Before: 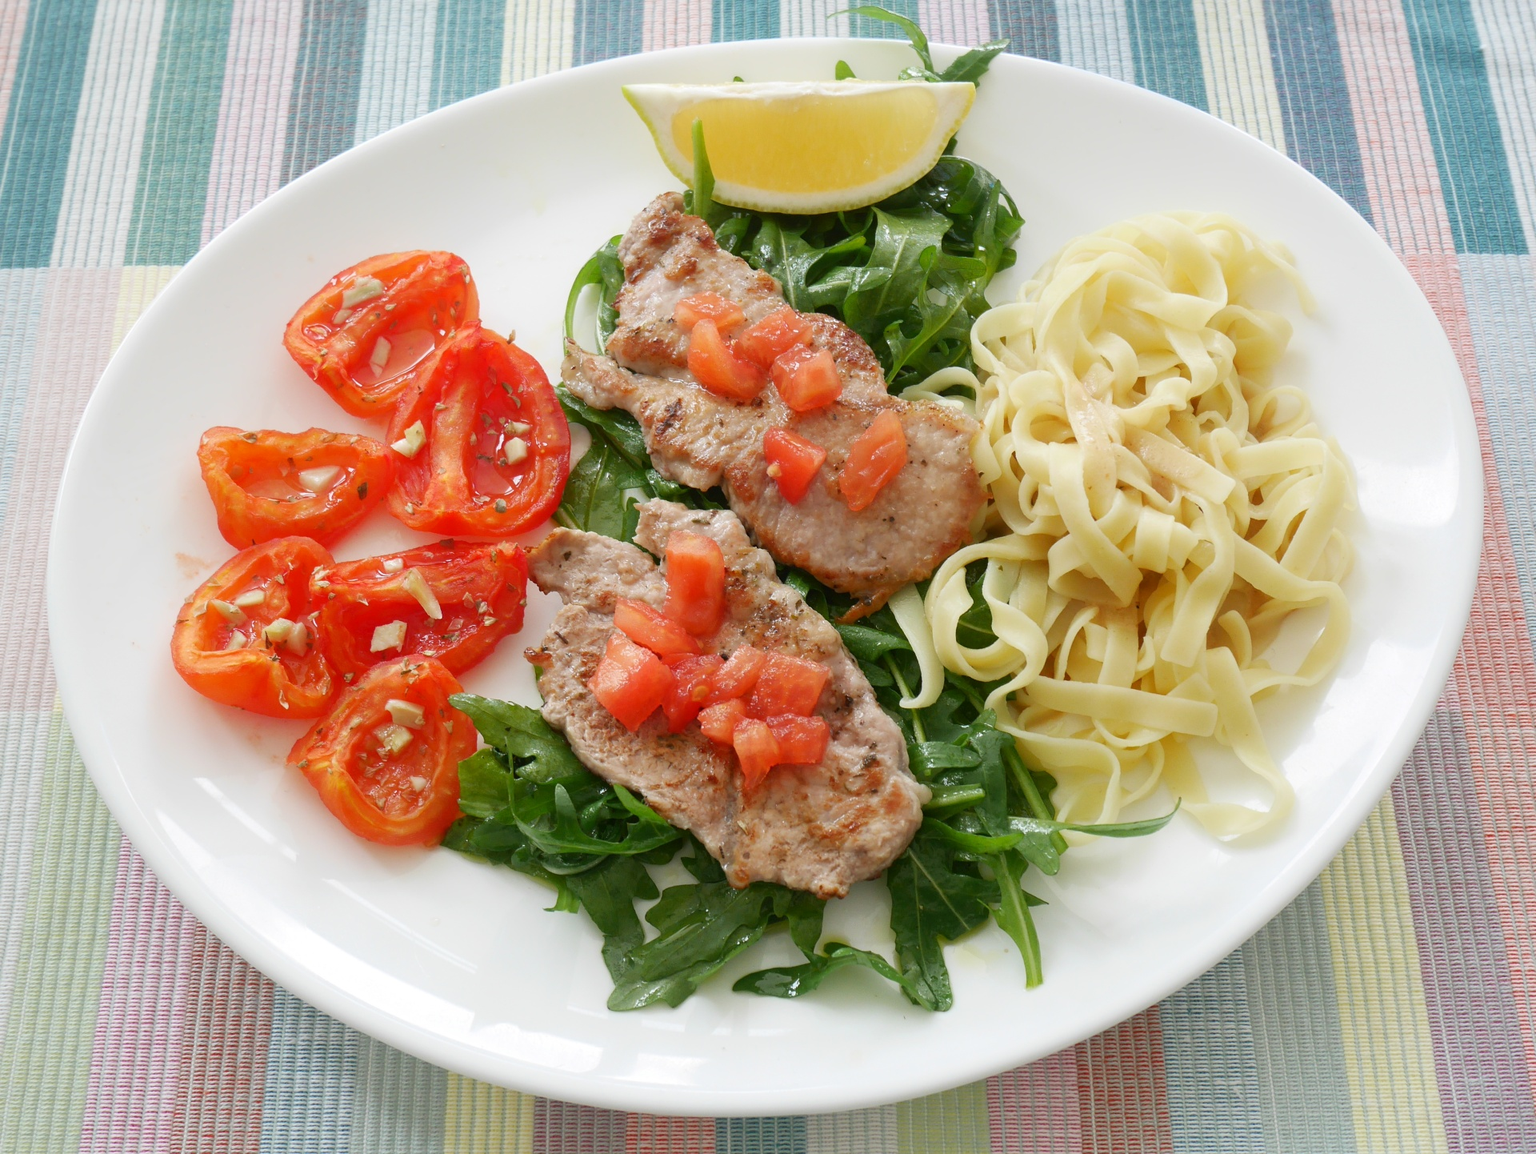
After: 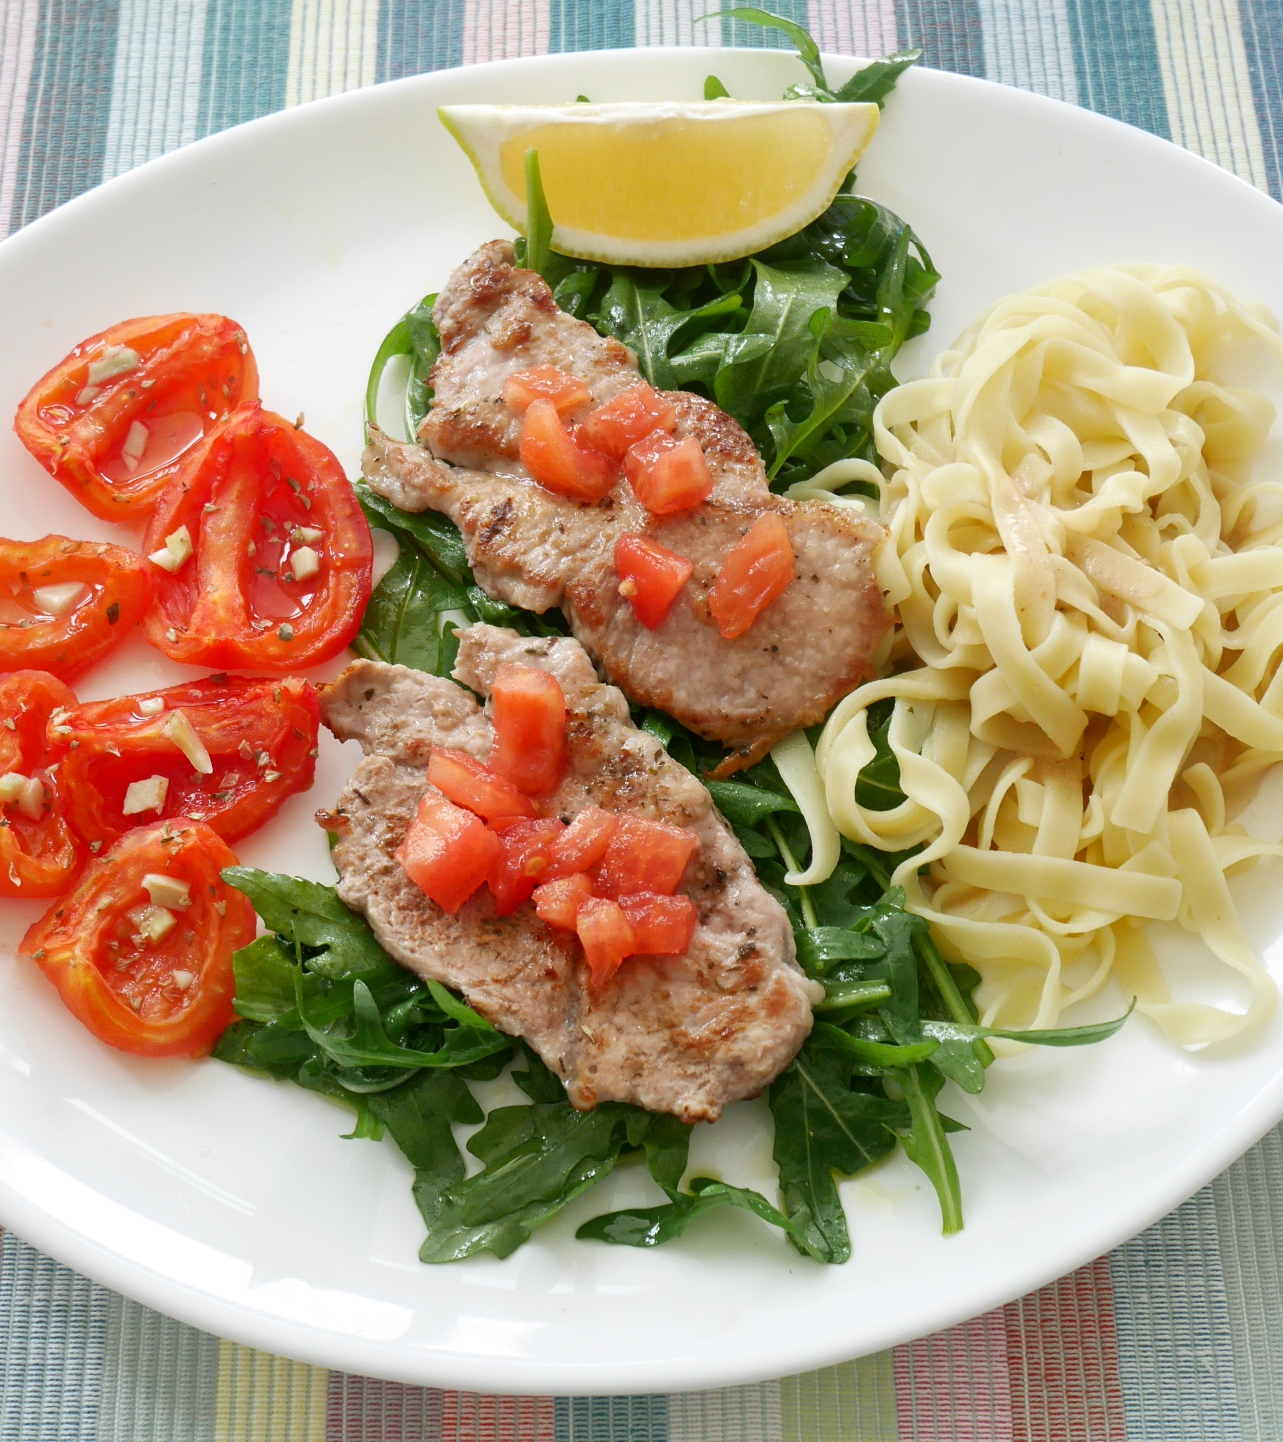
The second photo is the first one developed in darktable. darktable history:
local contrast: mode bilateral grid, contrast 20, coarseness 50, detail 120%, midtone range 0.2
crop and rotate: left 17.732%, right 15.423%
